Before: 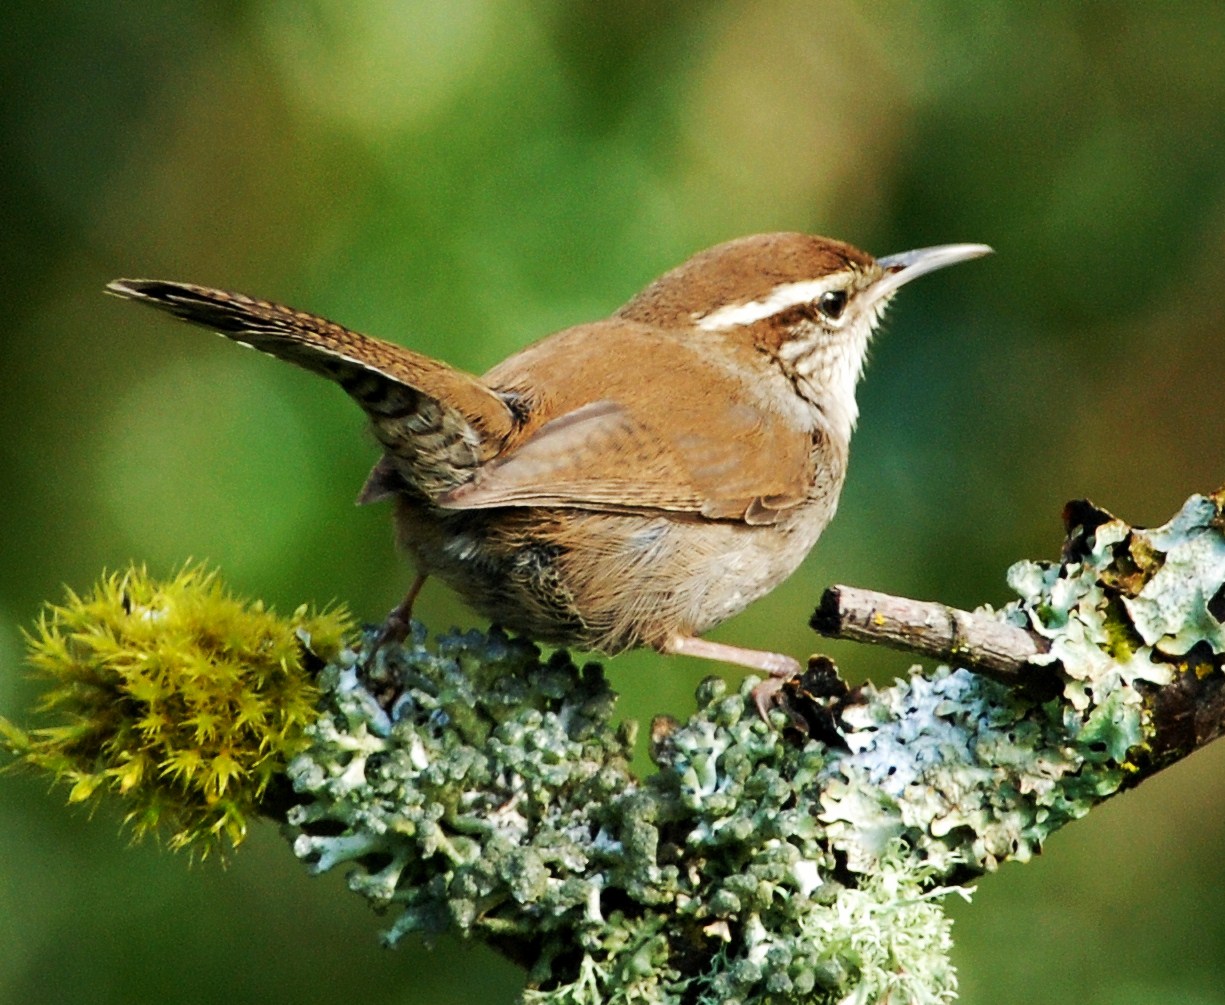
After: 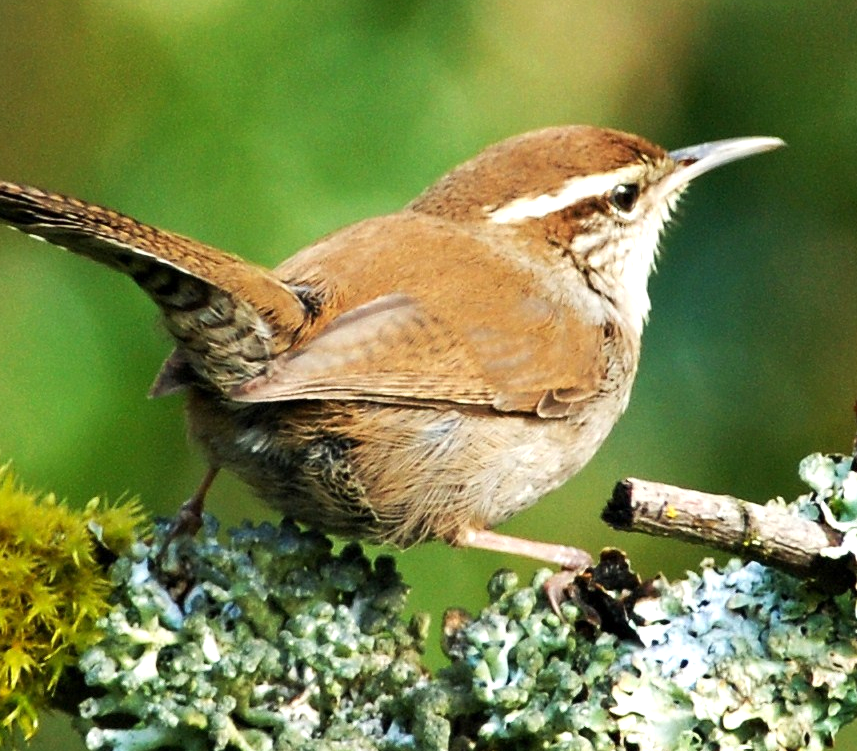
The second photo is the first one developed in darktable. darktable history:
crop and rotate: left 17.046%, top 10.659%, right 12.989%, bottom 14.553%
exposure: exposure 0.4 EV, compensate highlight preservation false
